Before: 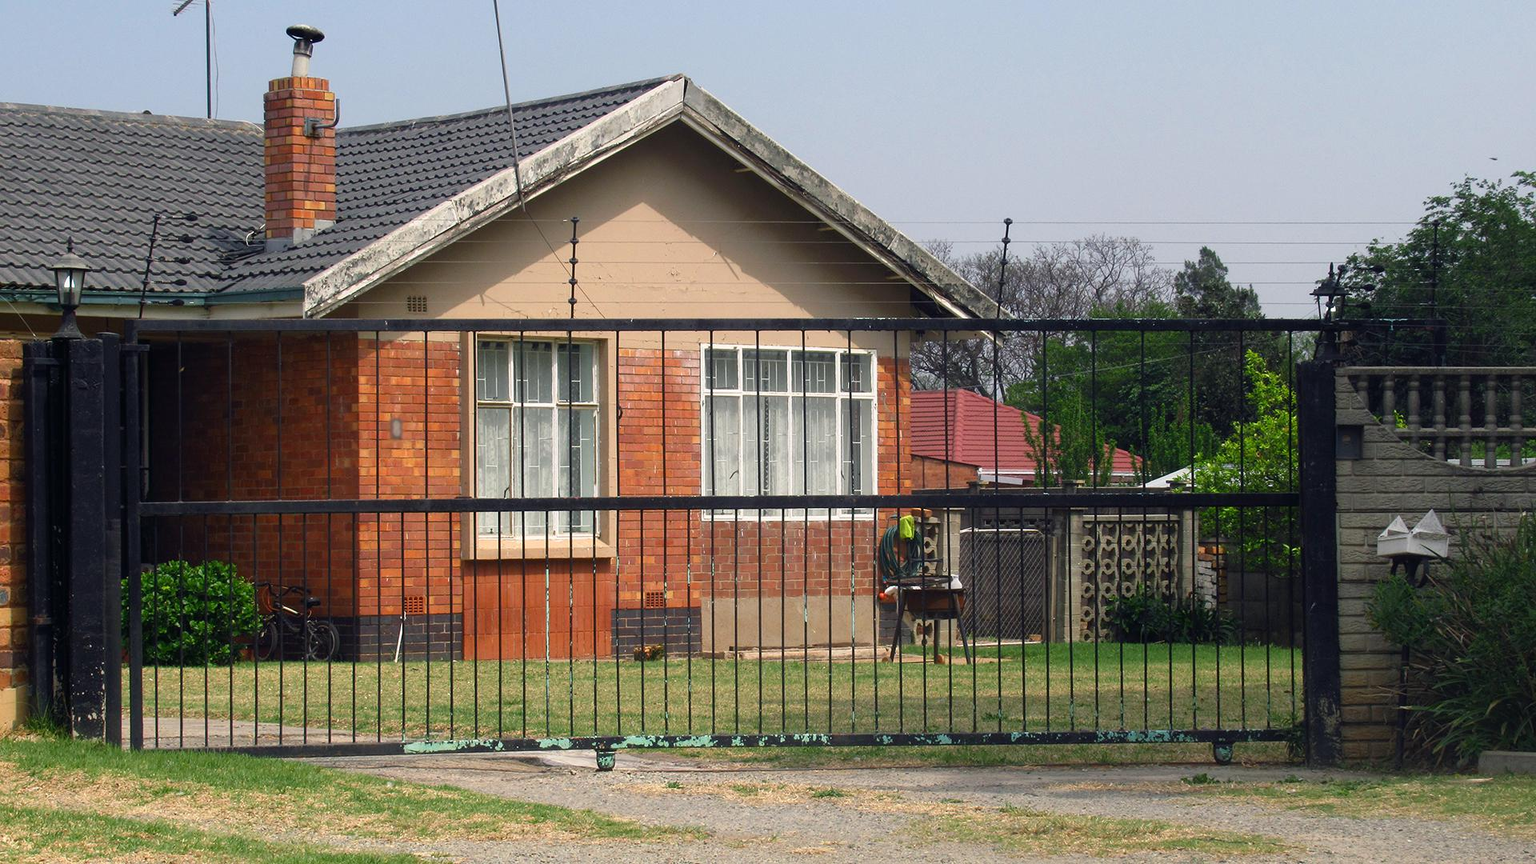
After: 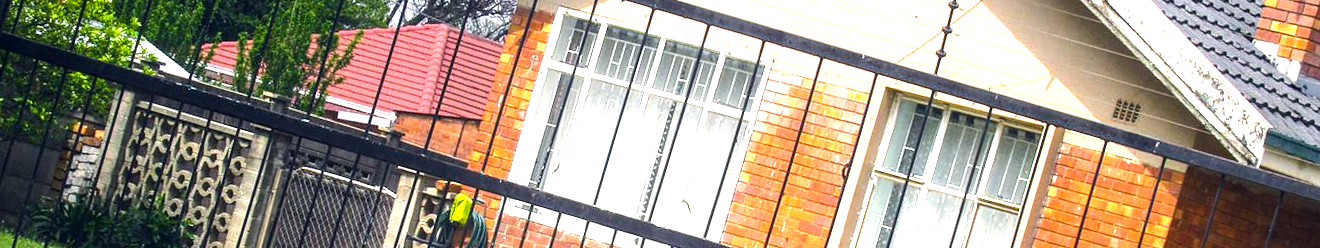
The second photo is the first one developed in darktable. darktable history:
white balance: red 0.967, blue 1.049
color correction: highlights a* 2.75, highlights b* 5, shadows a* -2.04, shadows b* -4.84, saturation 0.8
tone equalizer: -8 EV -0.75 EV, -7 EV -0.7 EV, -6 EV -0.6 EV, -5 EV -0.4 EV, -3 EV 0.4 EV, -2 EV 0.6 EV, -1 EV 0.7 EV, +0 EV 0.75 EV, edges refinement/feathering 500, mask exposure compensation -1.57 EV, preserve details no
crop and rotate: angle 16.12°, top 30.835%, bottom 35.653%
exposure: exposure 1.061 EV, compensate highlight preservation false
local contrast: on, module defaults
color balance rgb: linear chroma grading › global chroma 10%, perceptual saturation grading › global saturation 30%, global vibrance 10%
